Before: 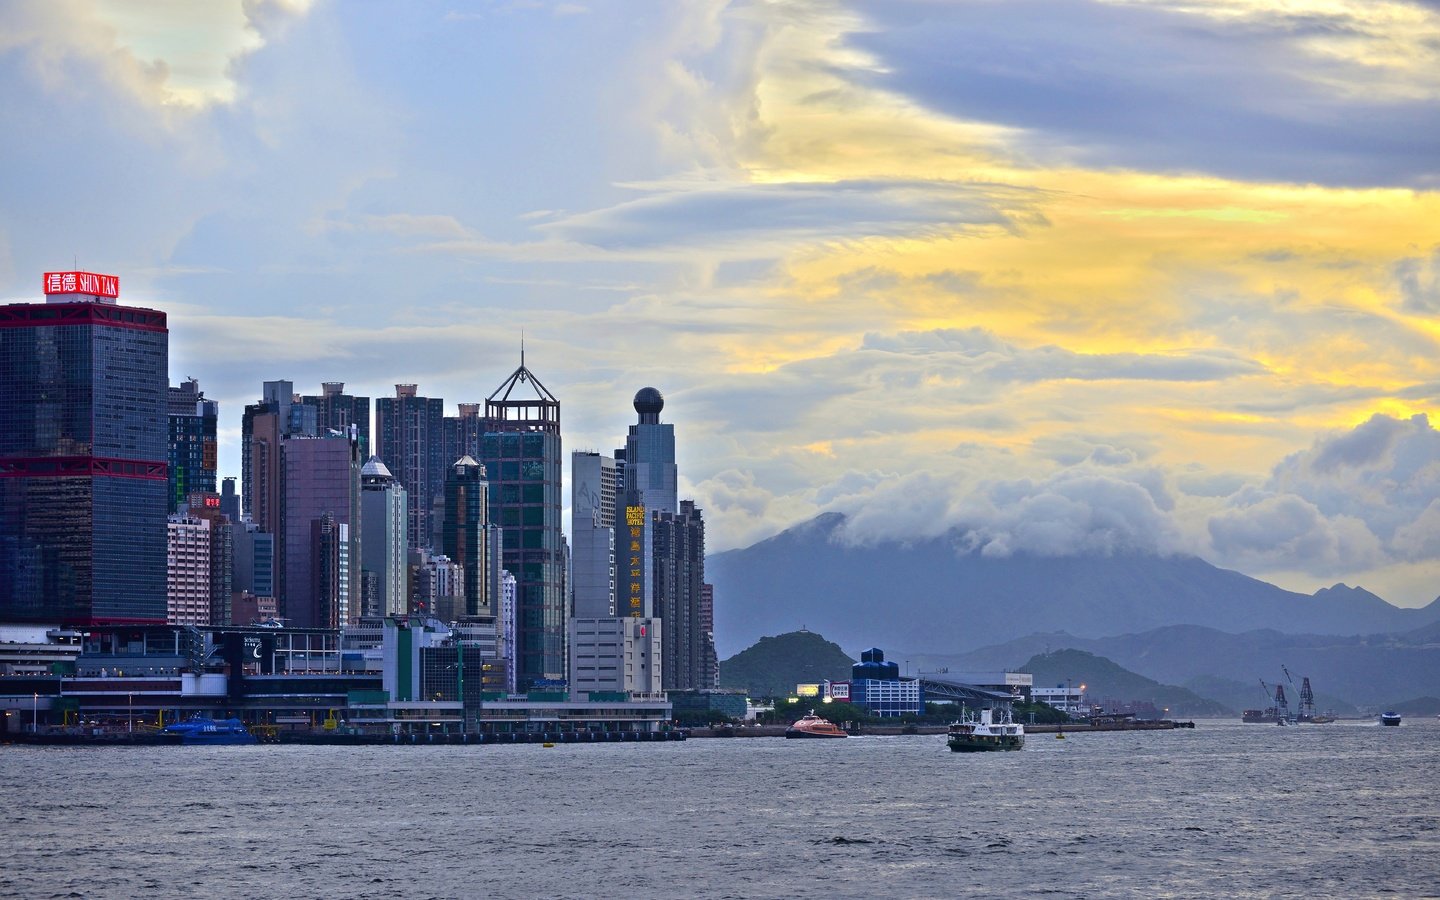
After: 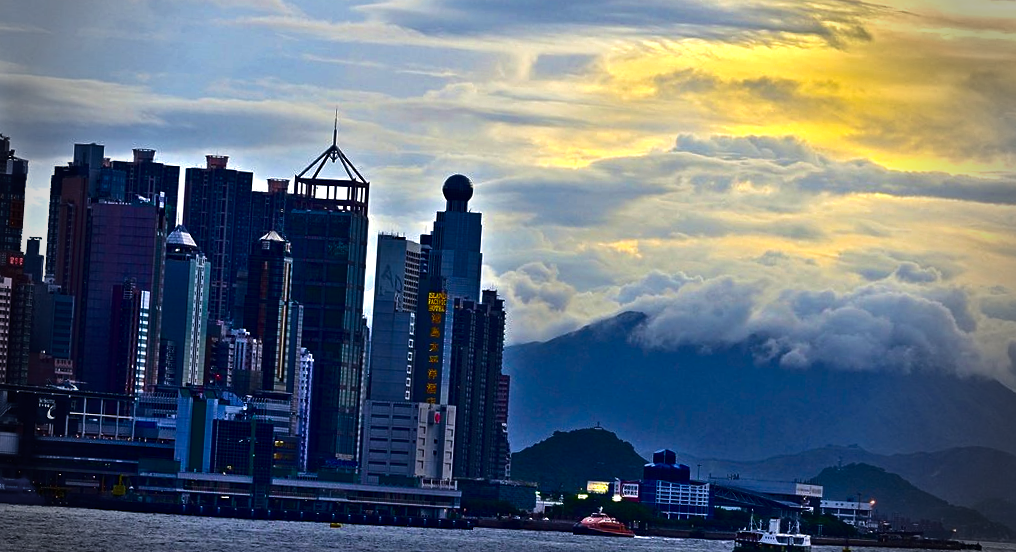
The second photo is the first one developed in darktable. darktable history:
shadows and highlights: shadows 37.15, highlights -27.24, soften with gaussian
crop and rotate: angle -3.75°, left 9.746%, top 20.365%, right 12.443%, bottom 11.893%
sharpen: amount 0.201
velvia: strength 24.89%
vignetting: fall-off start 77.01%, fall-off radius 28.61%, width/height ratio 0.972
color balance rgb: perceptual saturation grading › global saturation 29.679%, perceptual brilliance grading › highlights 10.291%, perceptual brilliance grading › mid-tones 4.956%
contrast brightness saturation: brightness -0.505
